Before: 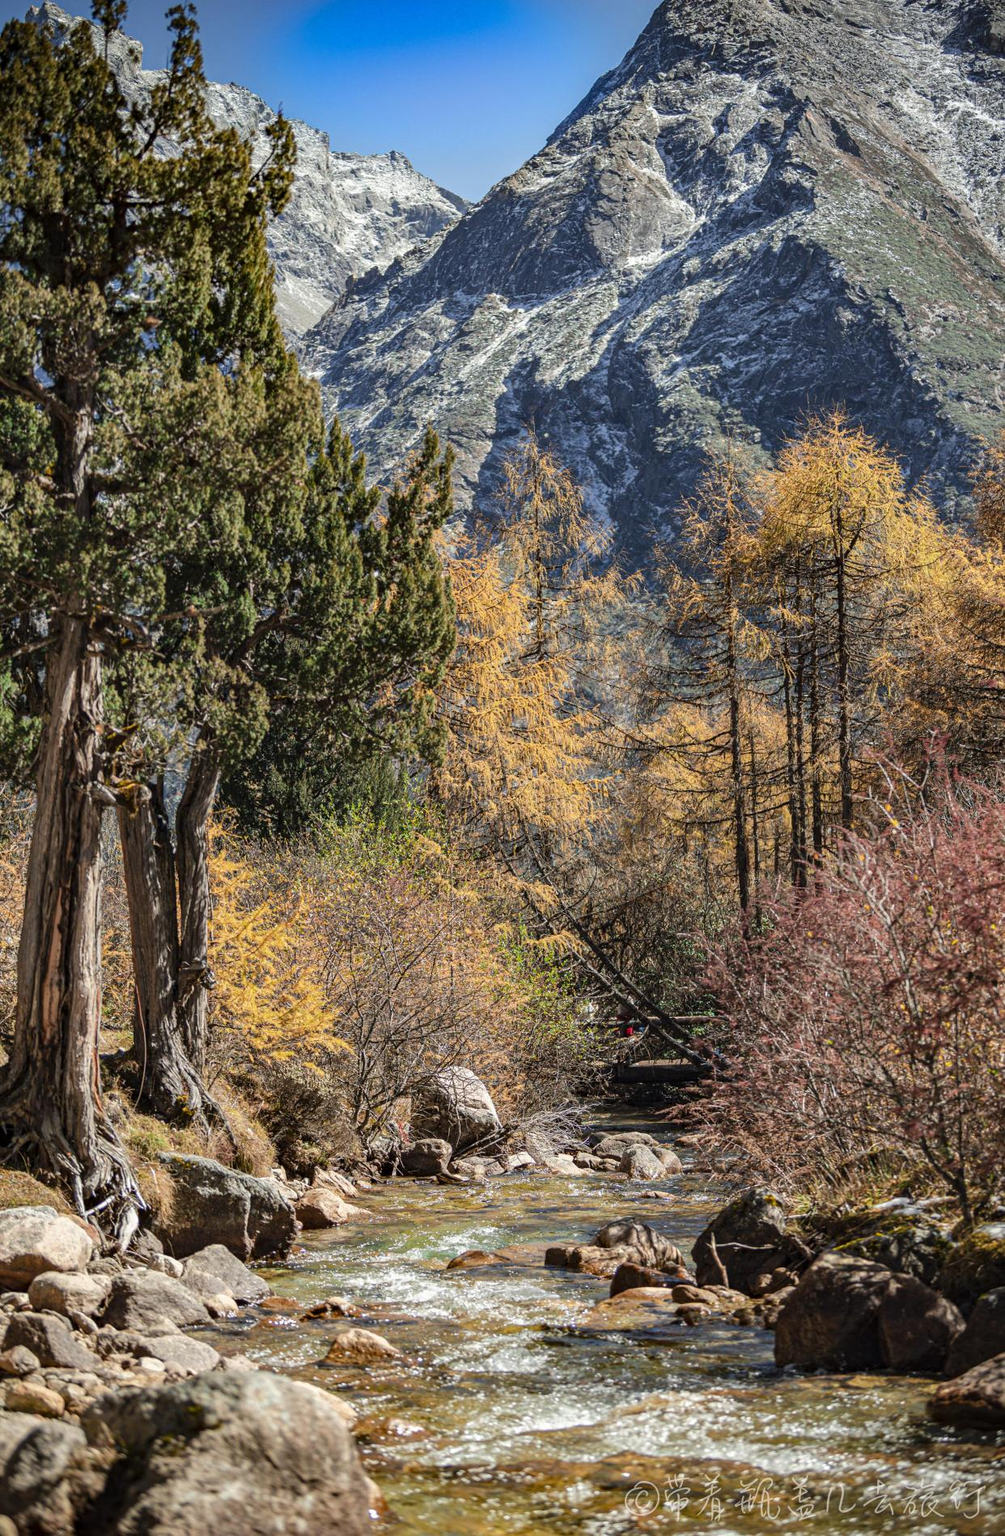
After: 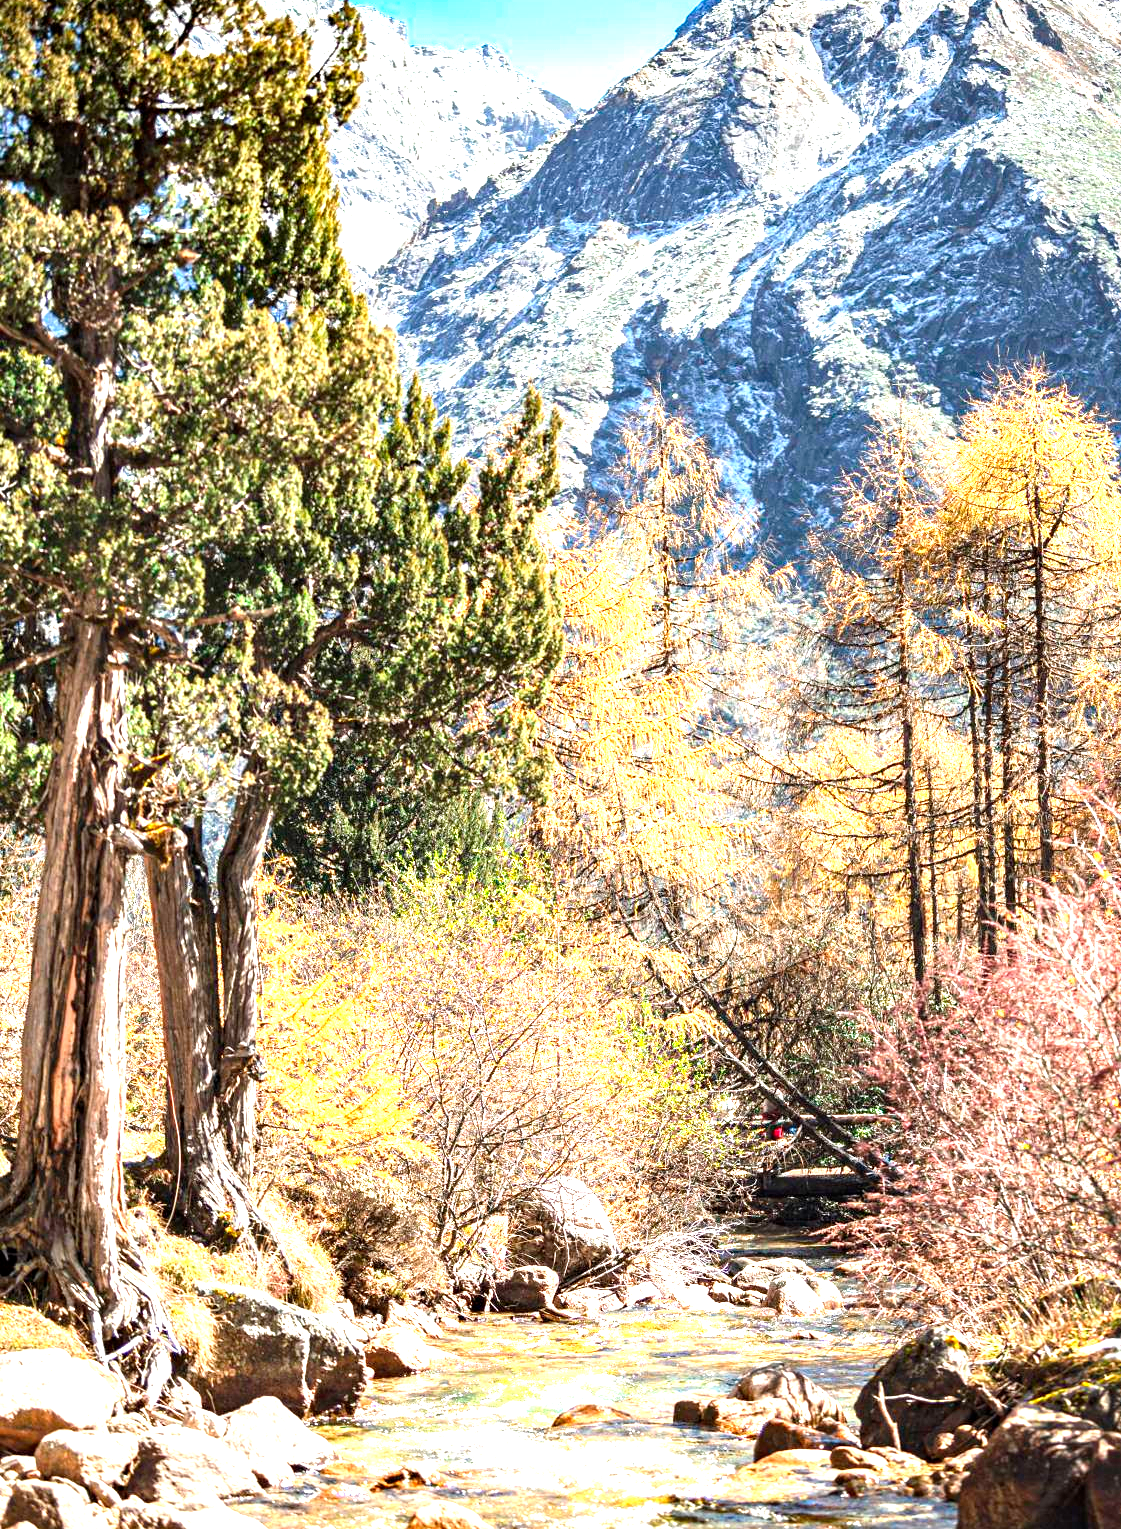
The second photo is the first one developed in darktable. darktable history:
crop: top 7.49%, right 9.717%, bottom 11.943%
exposure: exposure 2 EV, compensate highlight preservation false
